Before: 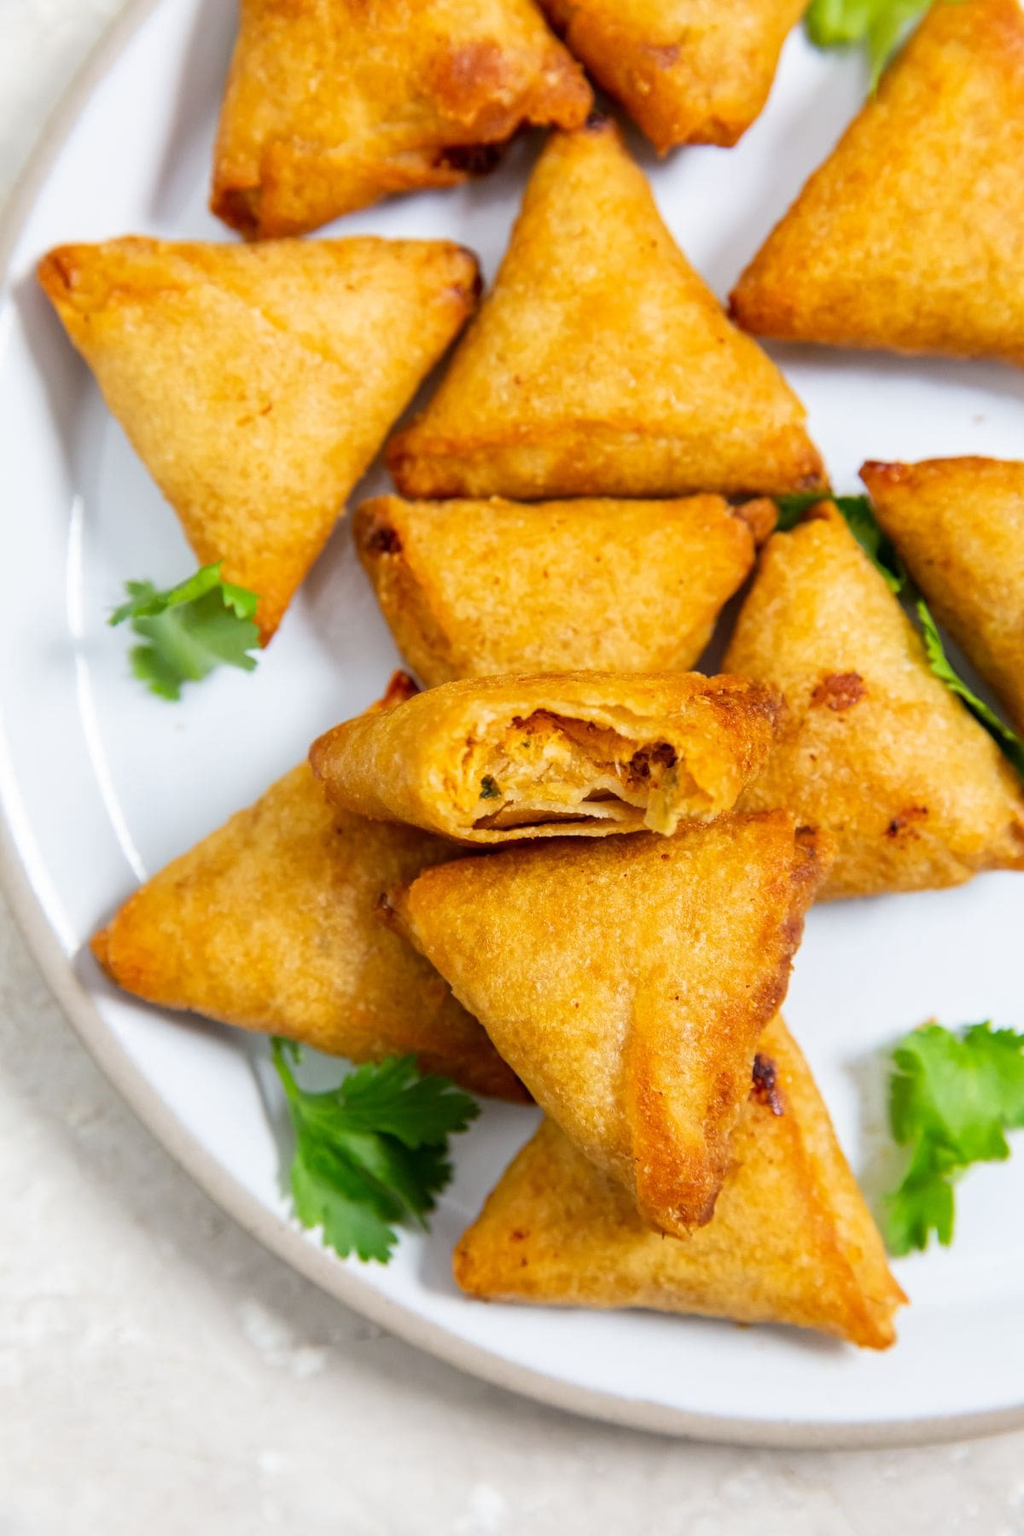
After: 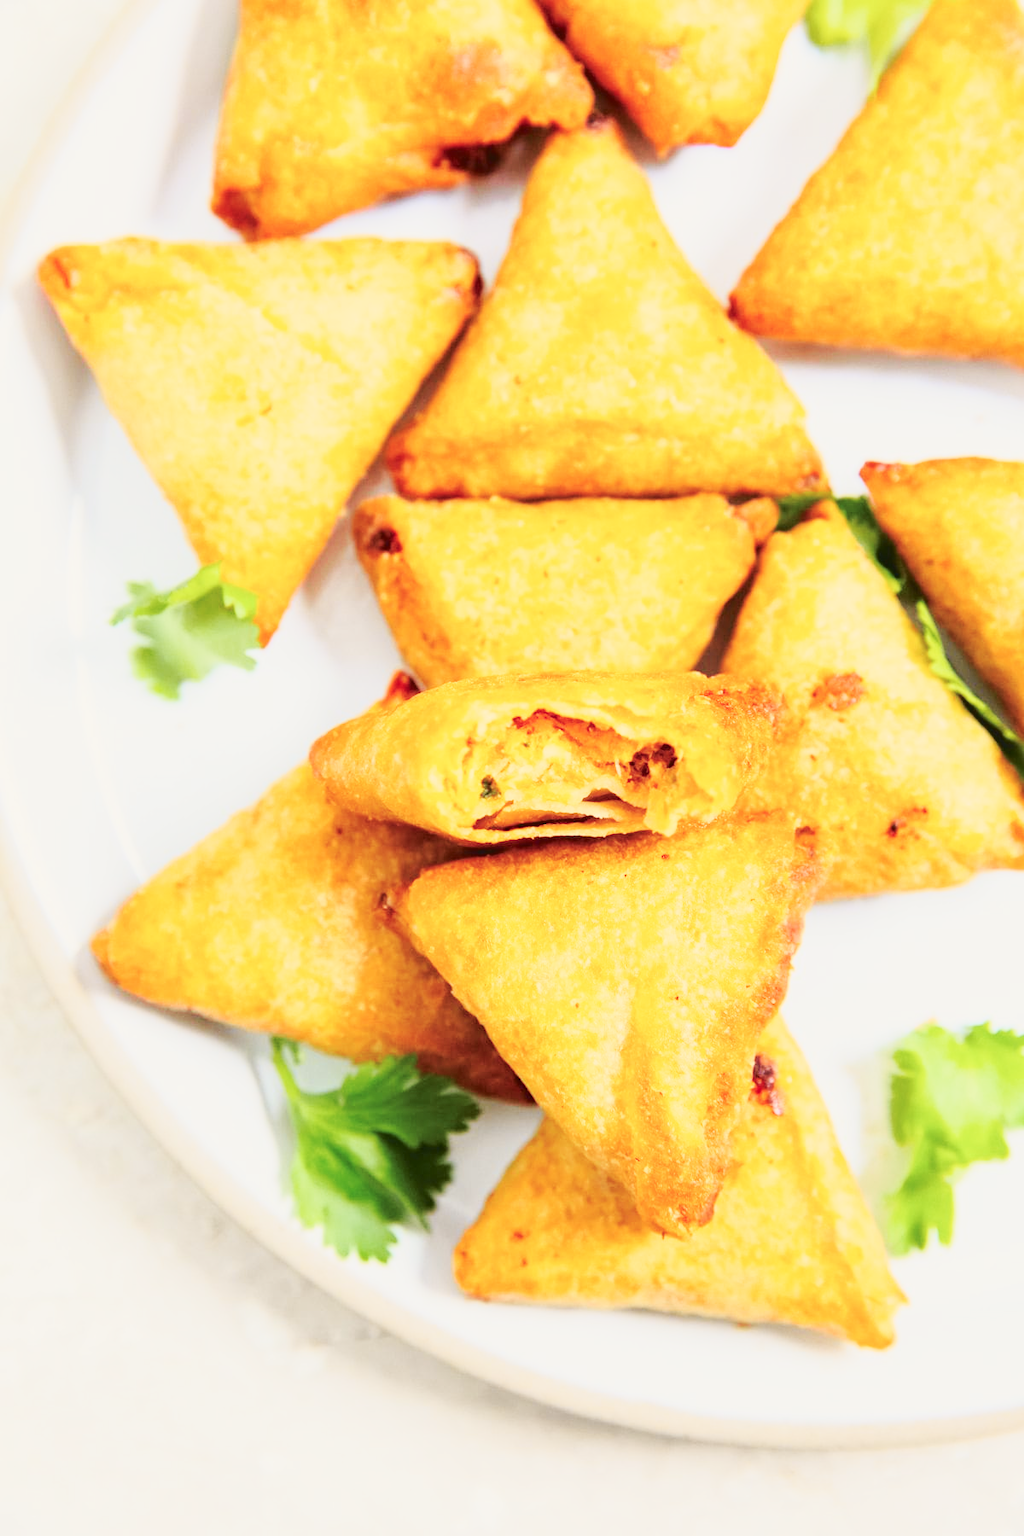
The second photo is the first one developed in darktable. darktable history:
tone curve: curves: ch0 [(0, 0.021) (0.049, 0.044) (0.152, 0.14) (0.328, 0.377) (0.473, 0.543) (0.663, 0.734) (0.84, 0.899) (1, 0.969)]; ch1 [(0, 0) (0.302, 0.331) (0.427, 0.433) (0.472, 0.47) (0.502, 0.503) (0.527, 0.524) (0.564, 0.591) (0.602, 0.632) (0.677, 0.701) (0.859, 0.885) (1, 1)]; ch2 [(0, 0) (0.33, 0.301) (0.447, 0.44) (0.487, 0.496) (0.502, 0.516) (0.535, 0.563) (0.565, 0.6) (0.618, 0.629) (1, 1)], color space Lab, independent channels, preserve colors none
base curve: curves: ch0 [(0, 0.007) (0.028, 0.063) (0.121, 0.311) (0.46, 0.743) (0.859, 0.957) (1, 1)], preserve colors none
